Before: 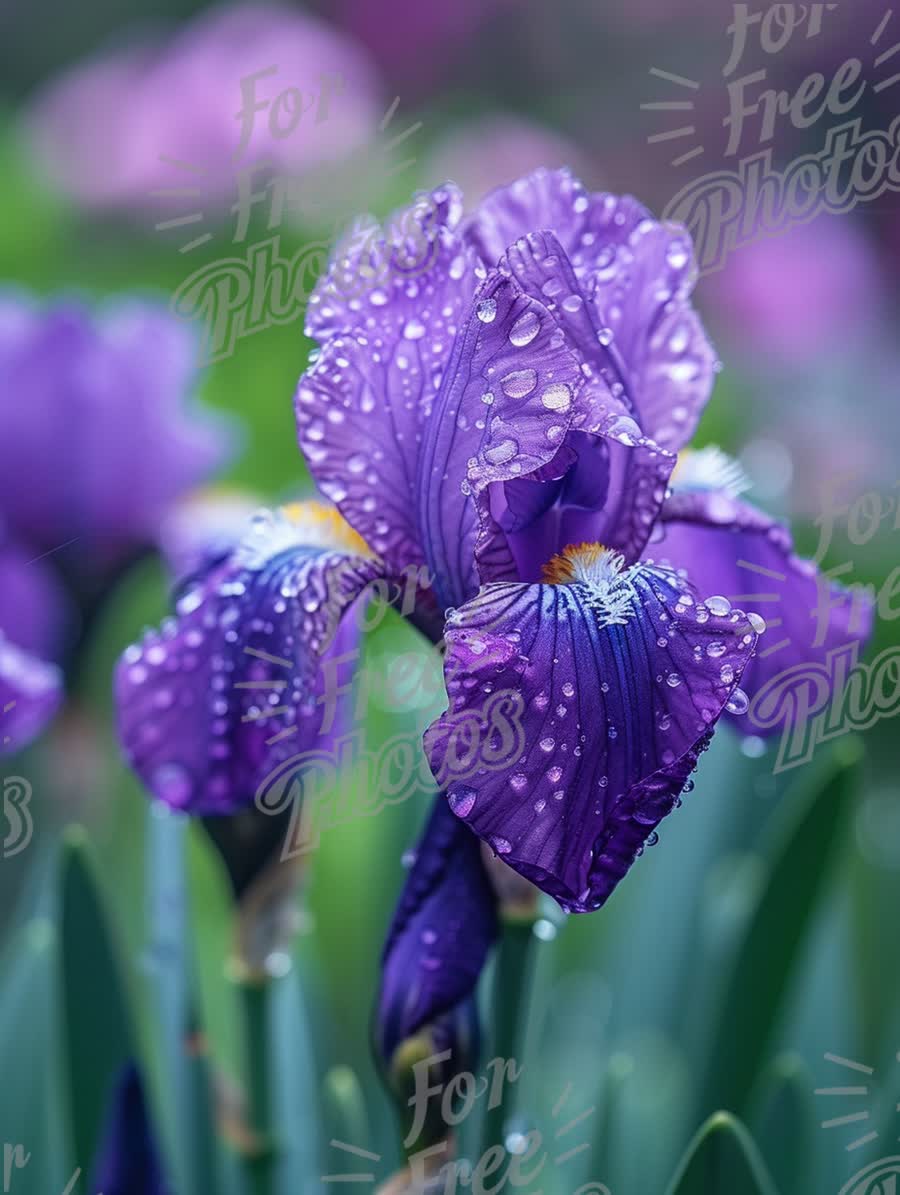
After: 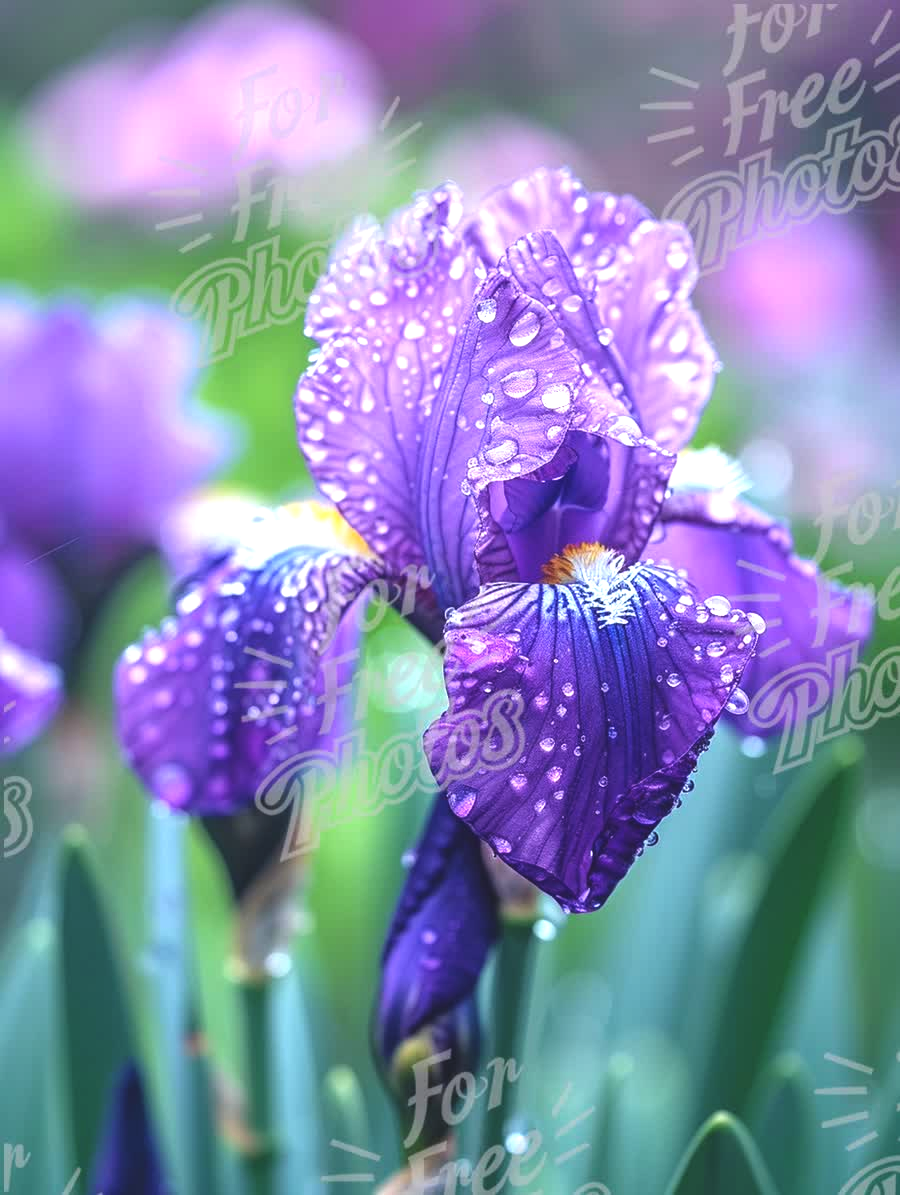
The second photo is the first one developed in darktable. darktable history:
exposure: black level correction -0.005, exposure 1.005 EV, compensate highlight preservation false
